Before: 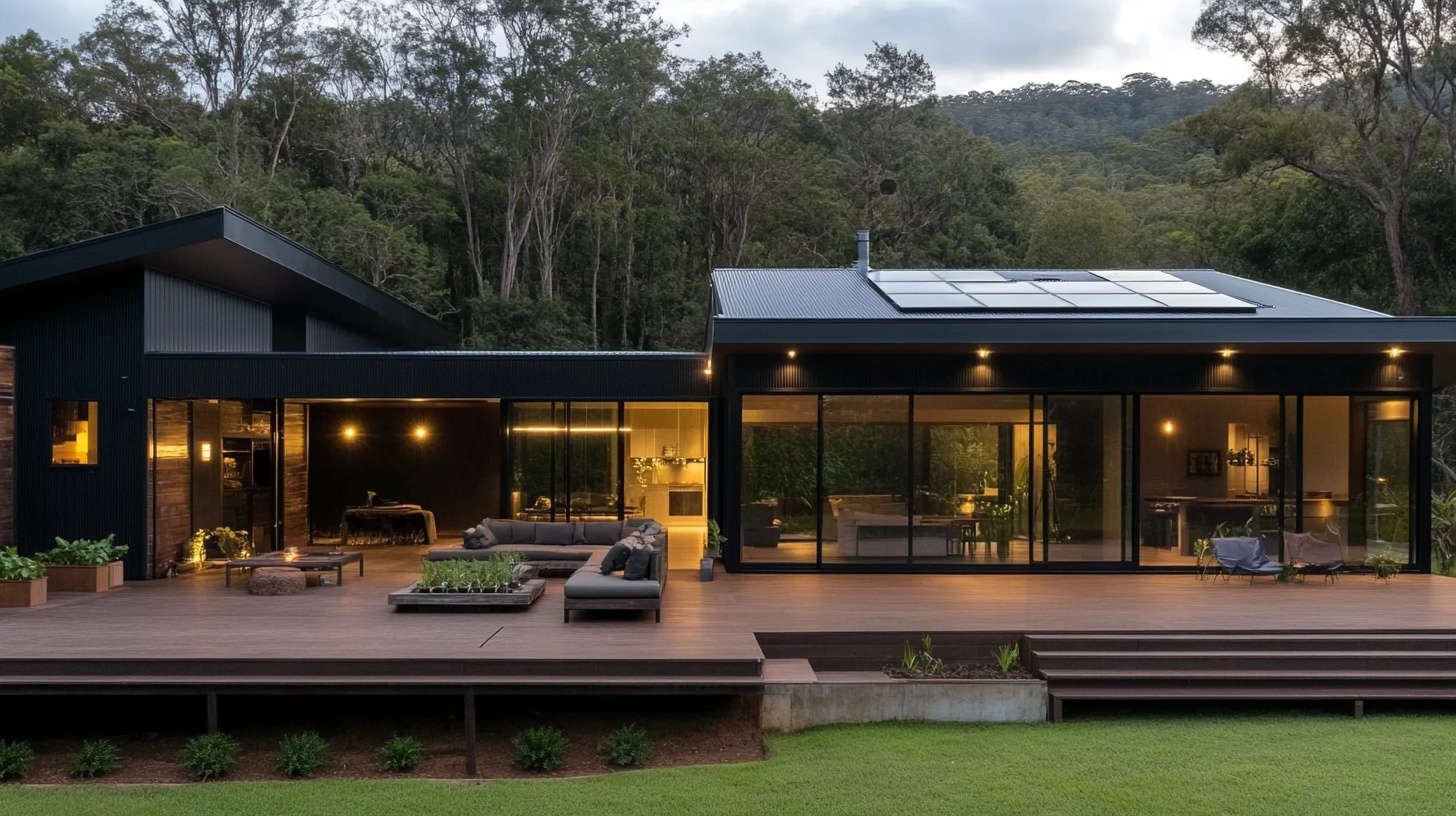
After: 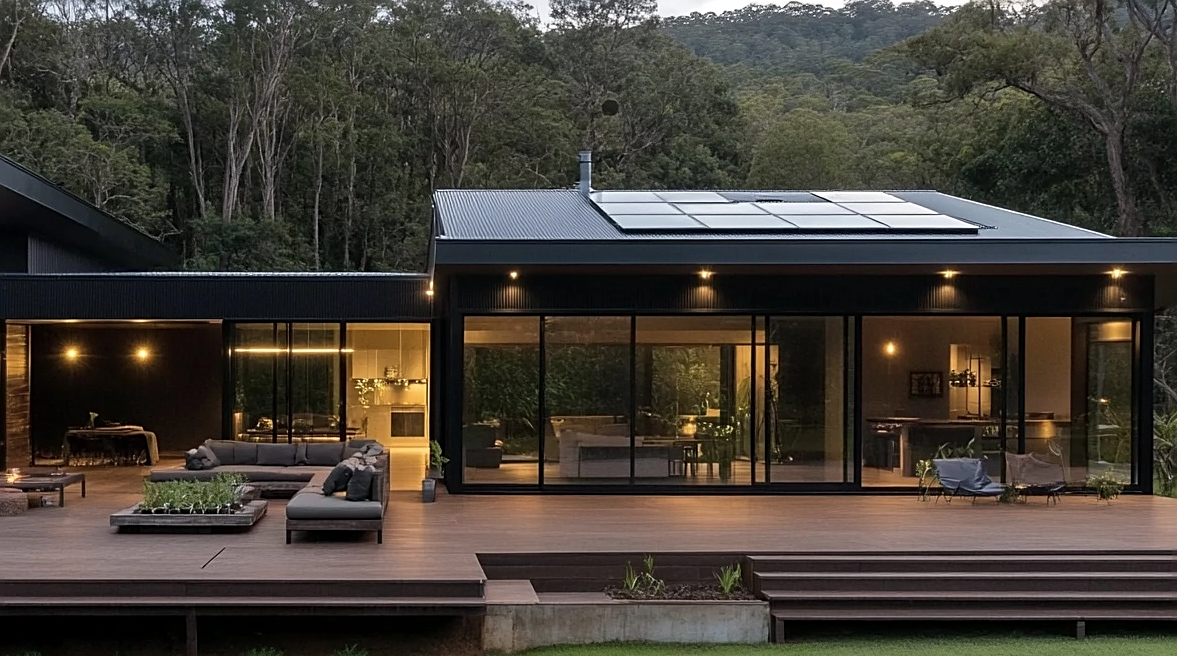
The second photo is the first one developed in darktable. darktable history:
color correction: highlights b* 0.017, saturation 0.858
sharpen: on, module defaults
crop: left 19.118%, top 9.785%, right 0.001%, bottom 9.714%
